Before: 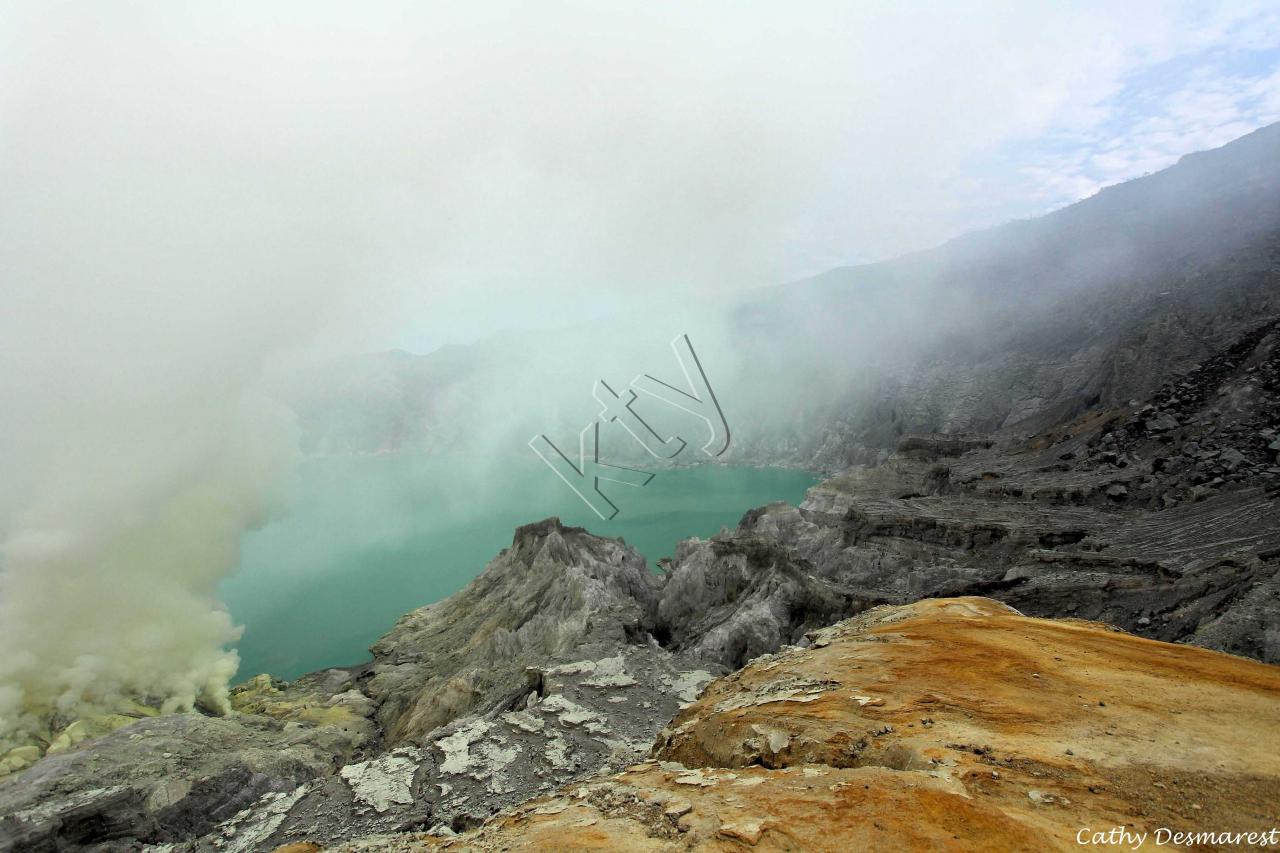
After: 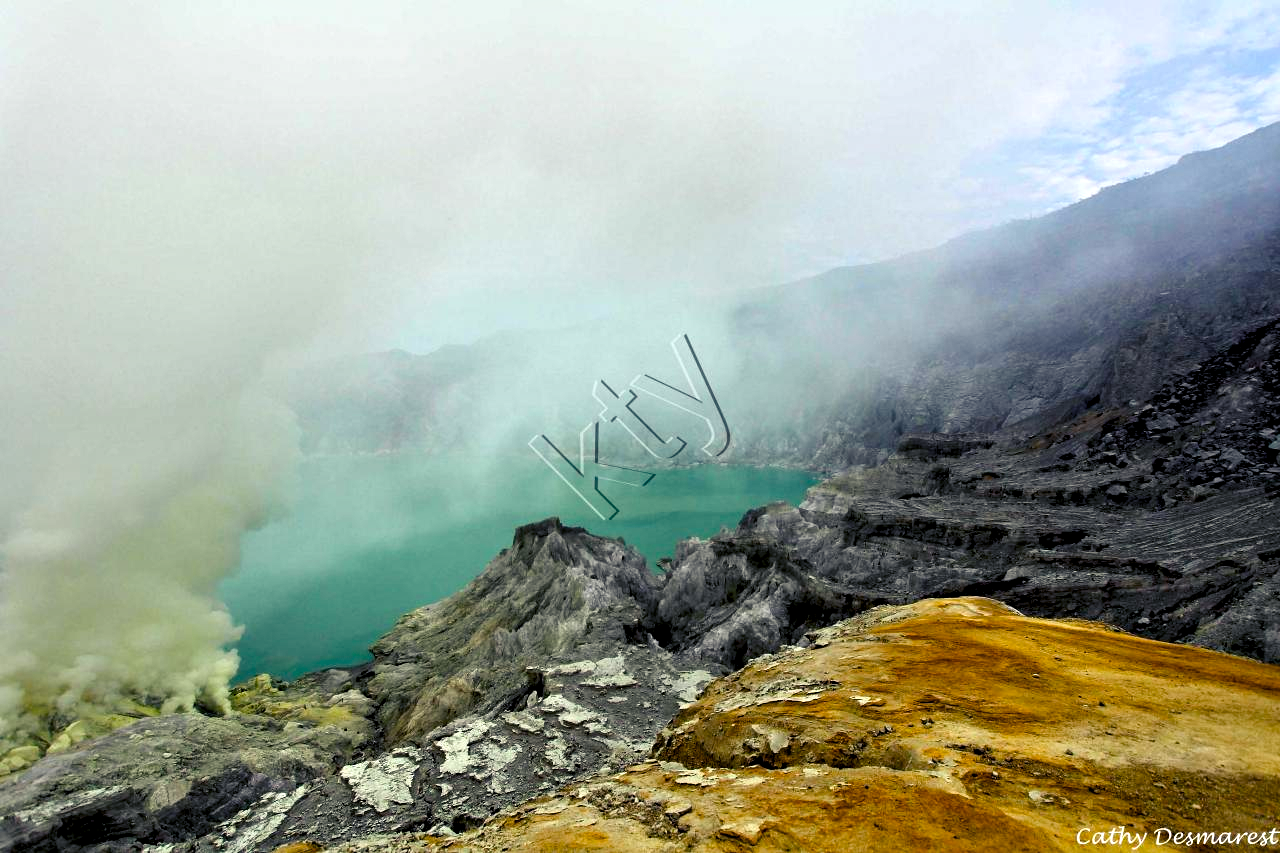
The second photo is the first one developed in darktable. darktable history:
color balance rgb: shadows lift › luminance -21.796%, shadows lift › chroma 6.633%, shadows lift › hue 267.5°, perceptual saturation grading › global saturation 36.462%, perceptual saturation grading › shadows 35.273%
contrast equalizer: octaves 7, y [[0.601, 0.6, 0.598, 0.598, 0.6, 0.601], [0.5 ×6], [0.5 ×6], [0 ×6], [0 ×6]]
